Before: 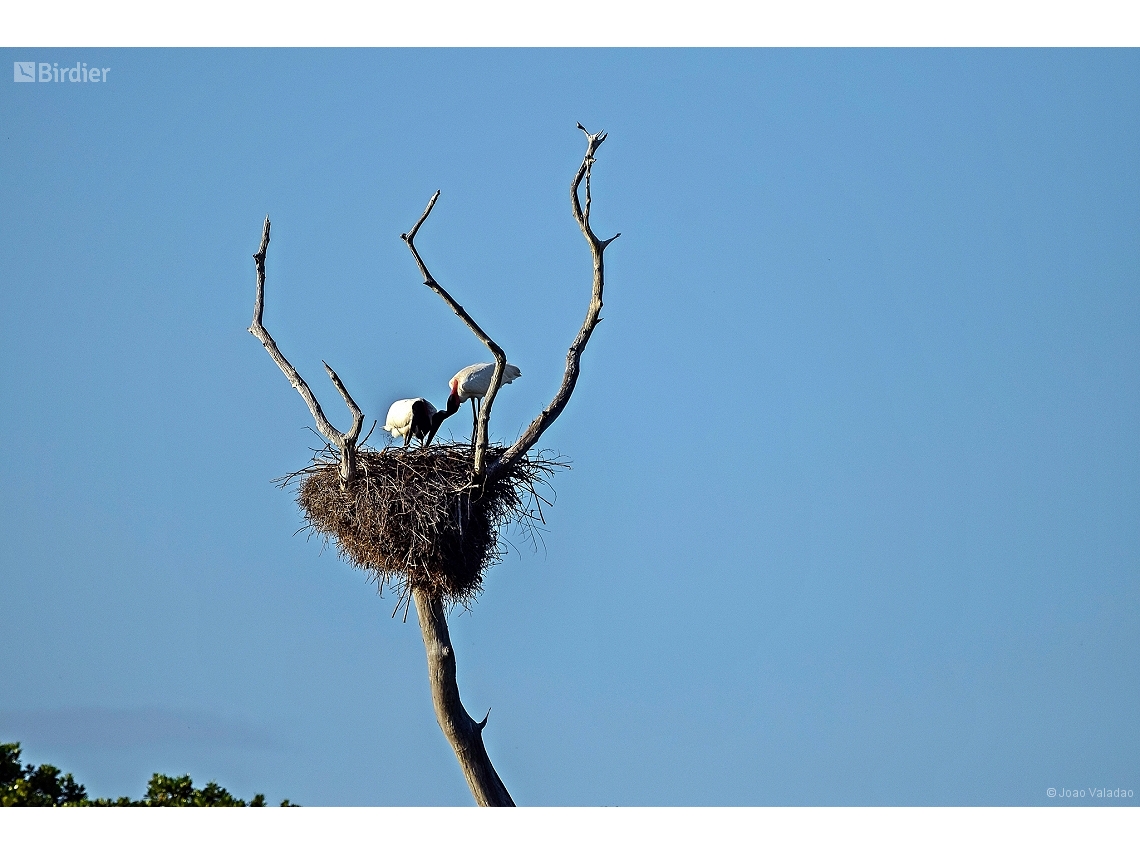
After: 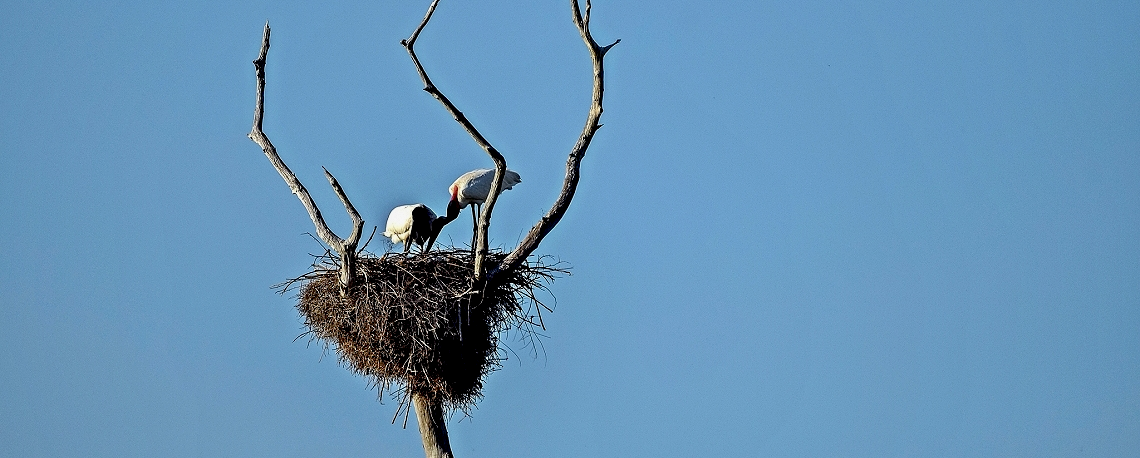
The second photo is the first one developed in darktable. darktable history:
crop and rotate: top 22.732%, bottom 23.609%
exposure: black level correction 0.009, exposure -0.158 EV, compensate highlight preservation false
local contrast: highlights 101%, shadows 101%, detail 119%, midtone range 0.2
